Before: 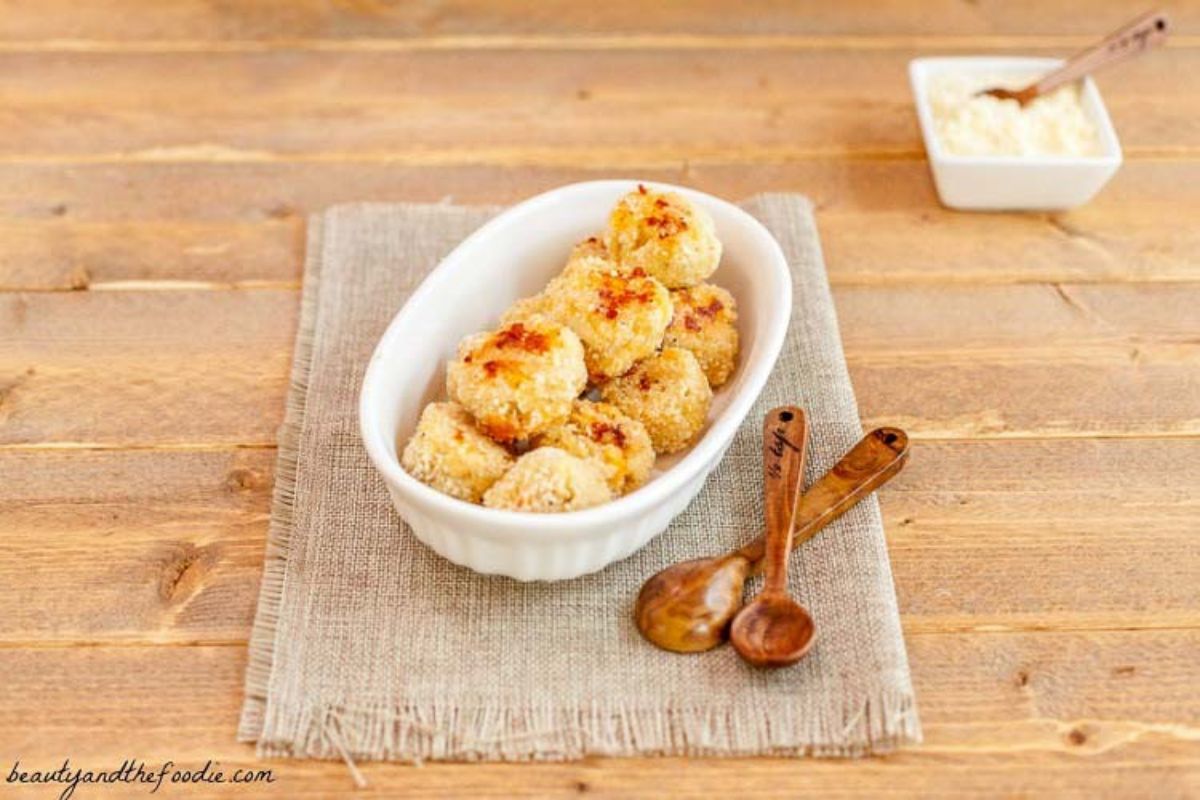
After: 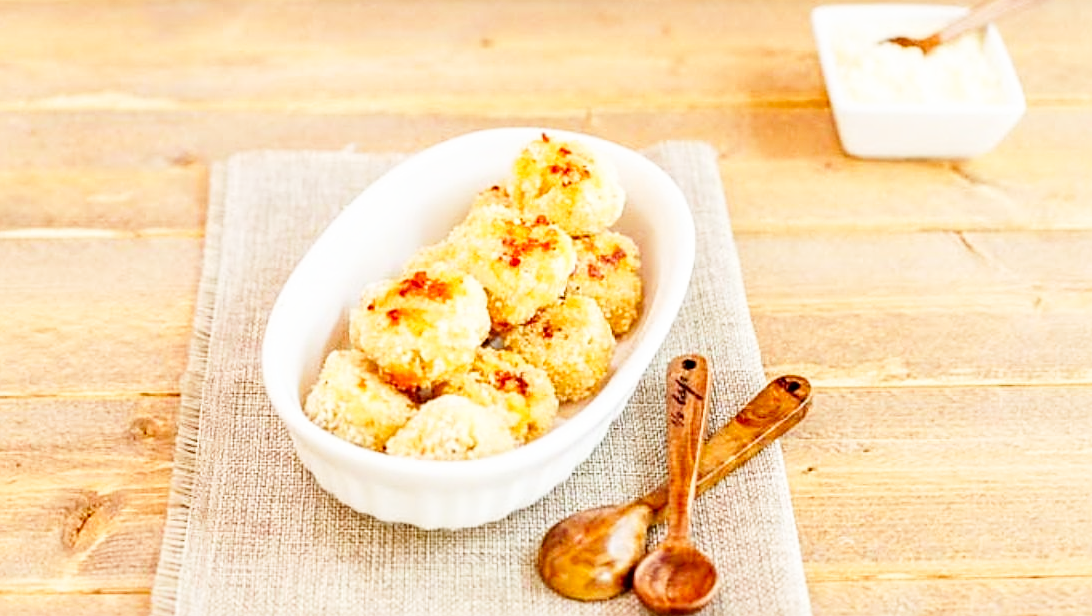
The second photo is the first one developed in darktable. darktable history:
sharpen: on, module defaults
crop: left 8.155%, top 6.611%, bottom 15.385%
base curve: curves: ch0 [(0, 0) (0.005, 0.002) (0.15, 0.3) (0.4, 0.7) (0.75, 0.95) (1, 1)], preserve colors none
